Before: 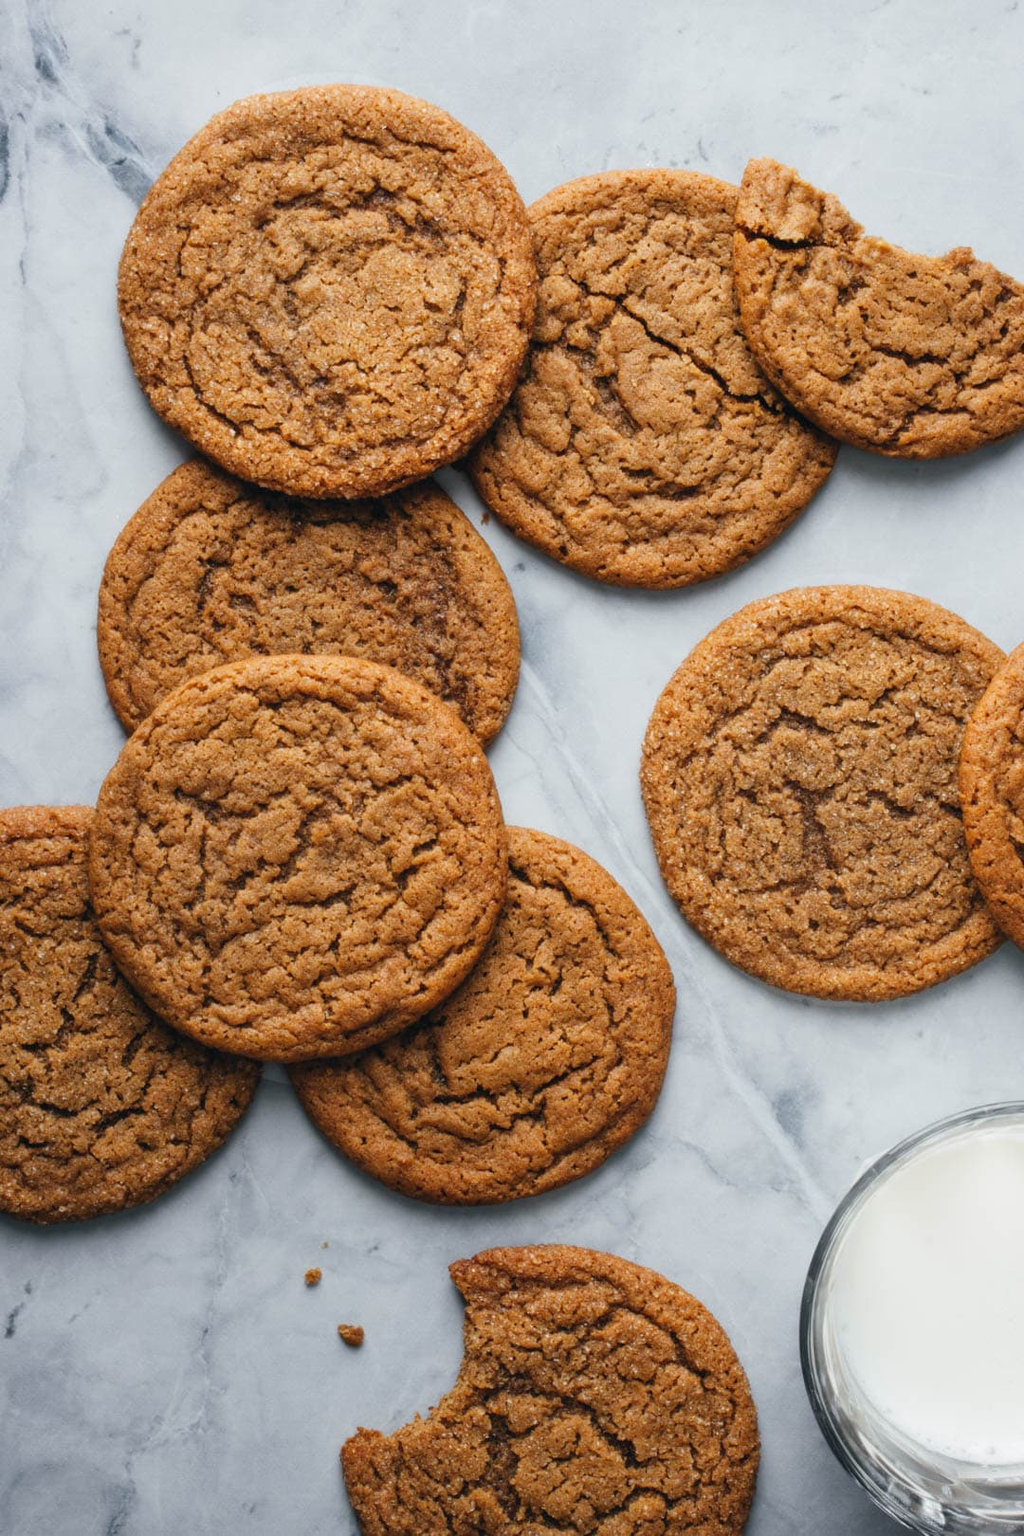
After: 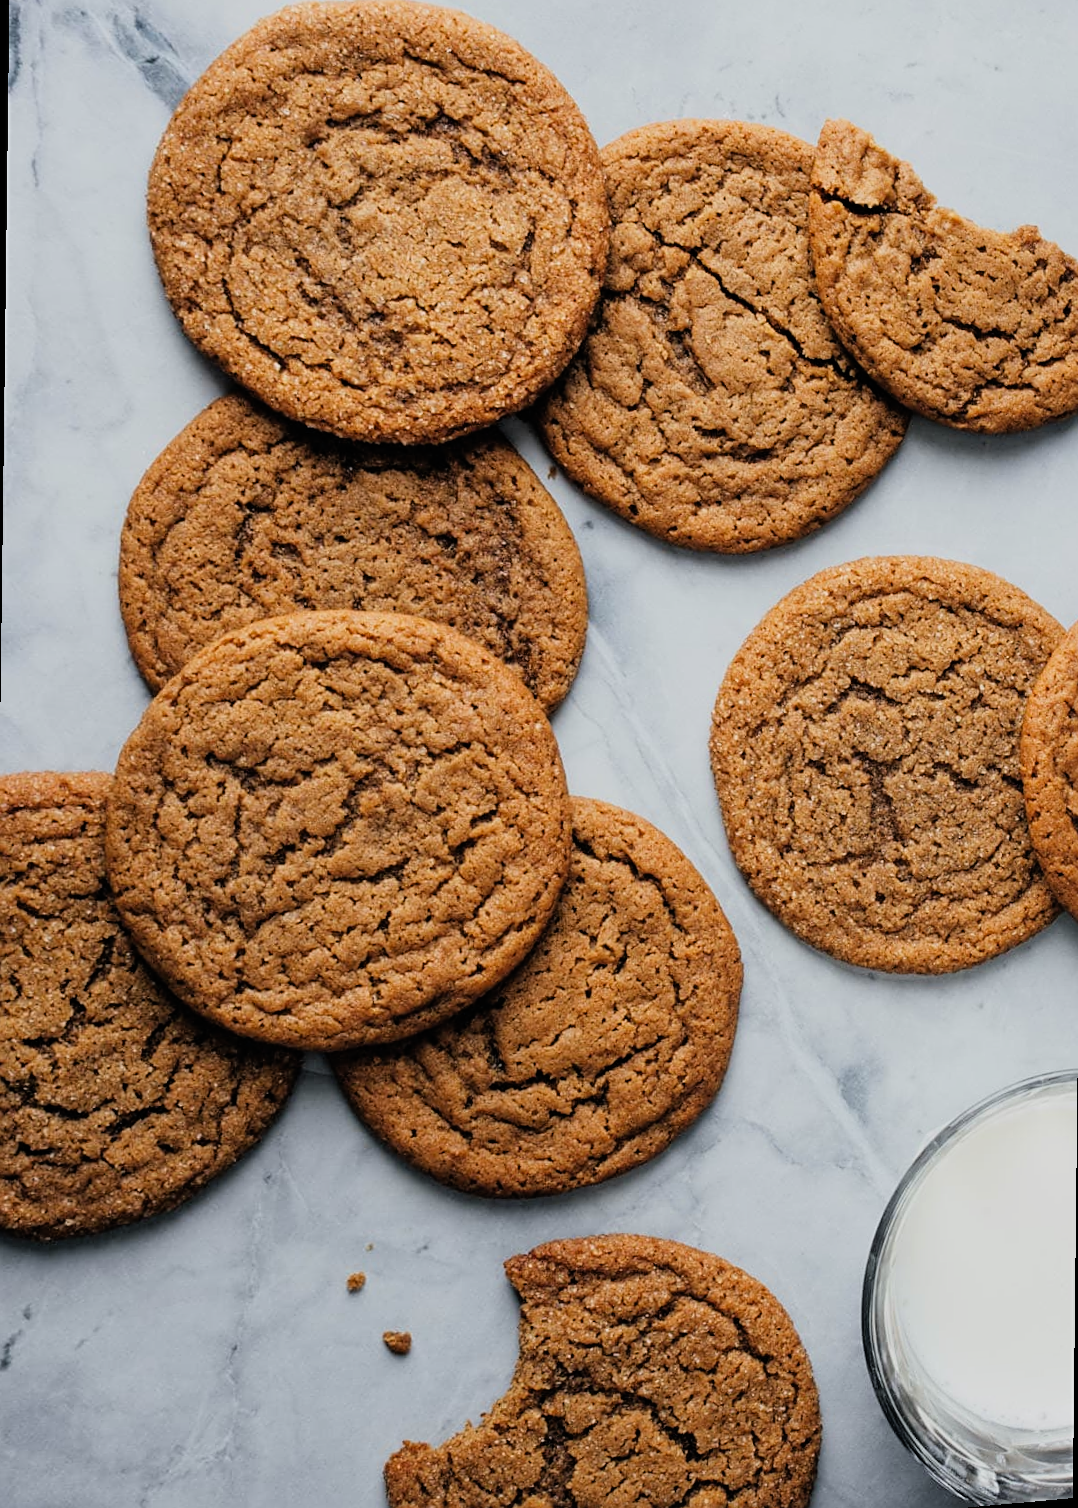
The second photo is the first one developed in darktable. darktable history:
tone equalizer: -7 EV 0.13 EV, smoothing diameter 25%, edges refinement/feathering 10, preserve details guided filter
rotate and perspective: rotation 0.679°, lens shift (horizontal) 0.136, crop left 0.009, crop right 0.991, crop top 0.078, crop bottom 0.95
filmic rgb: black relative exposure -7.75 EV, white relative exposure 4.4 EV, threshold 3 EV, hardness 3.76, latitude 50%, contrast 1.1, color science v5 (2021), contrast in shadows safe, contrast in highlights safe, enable highlight reconstruction true
sharpen: on, module defaults
